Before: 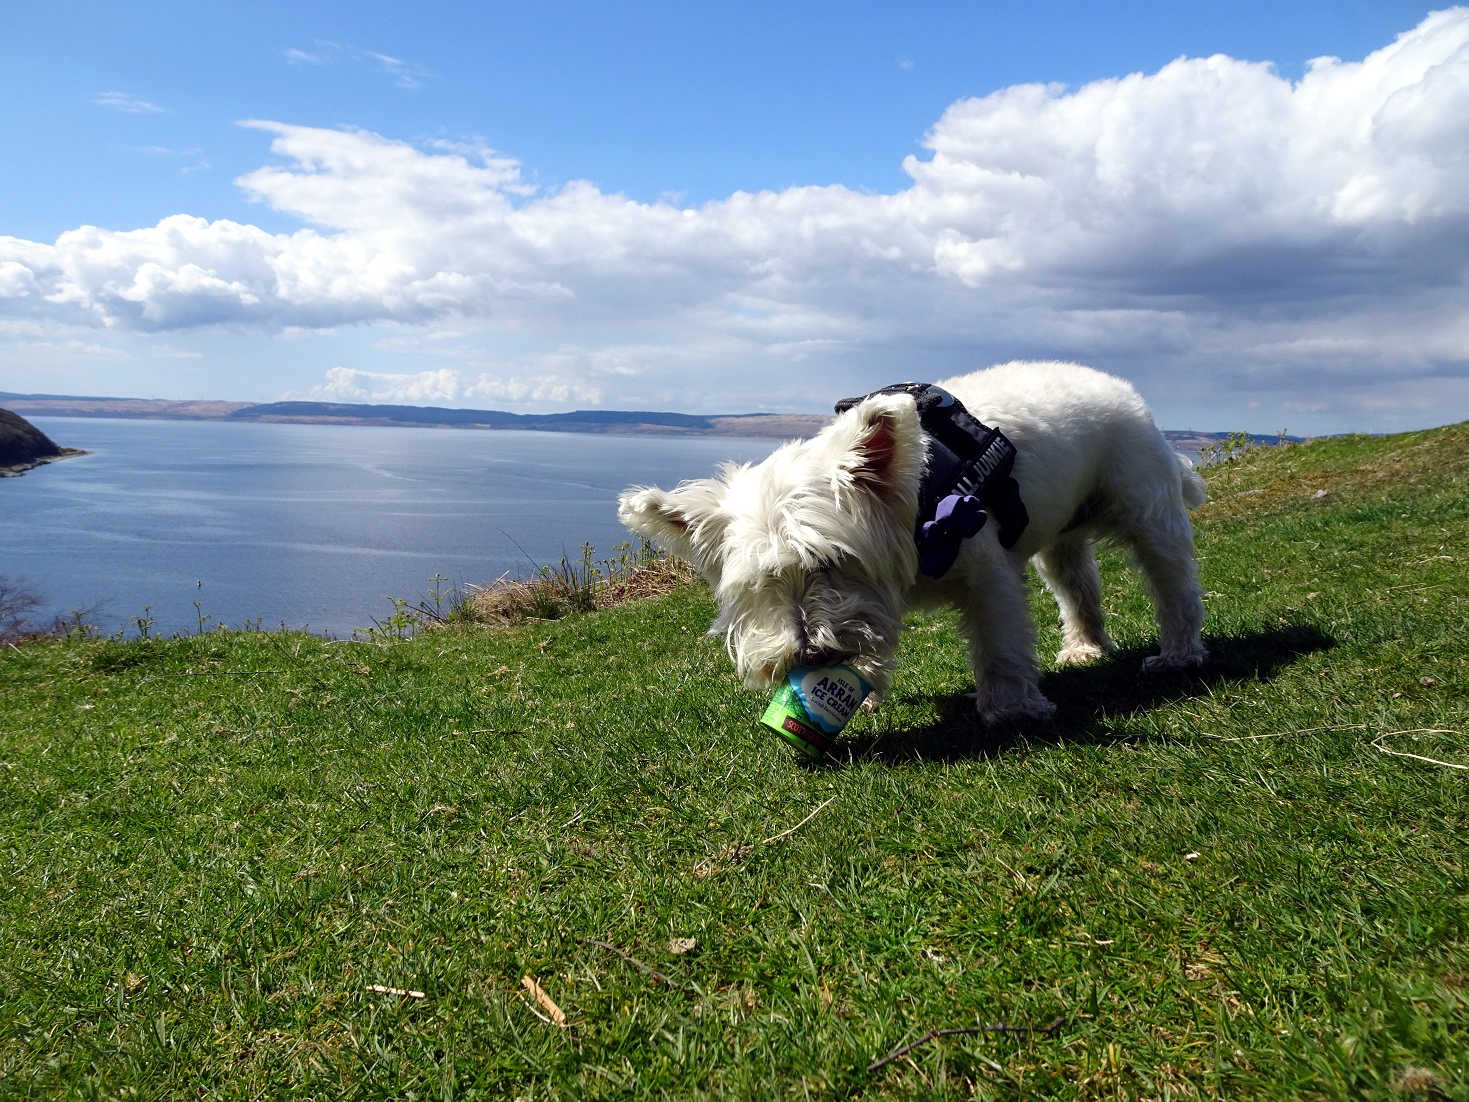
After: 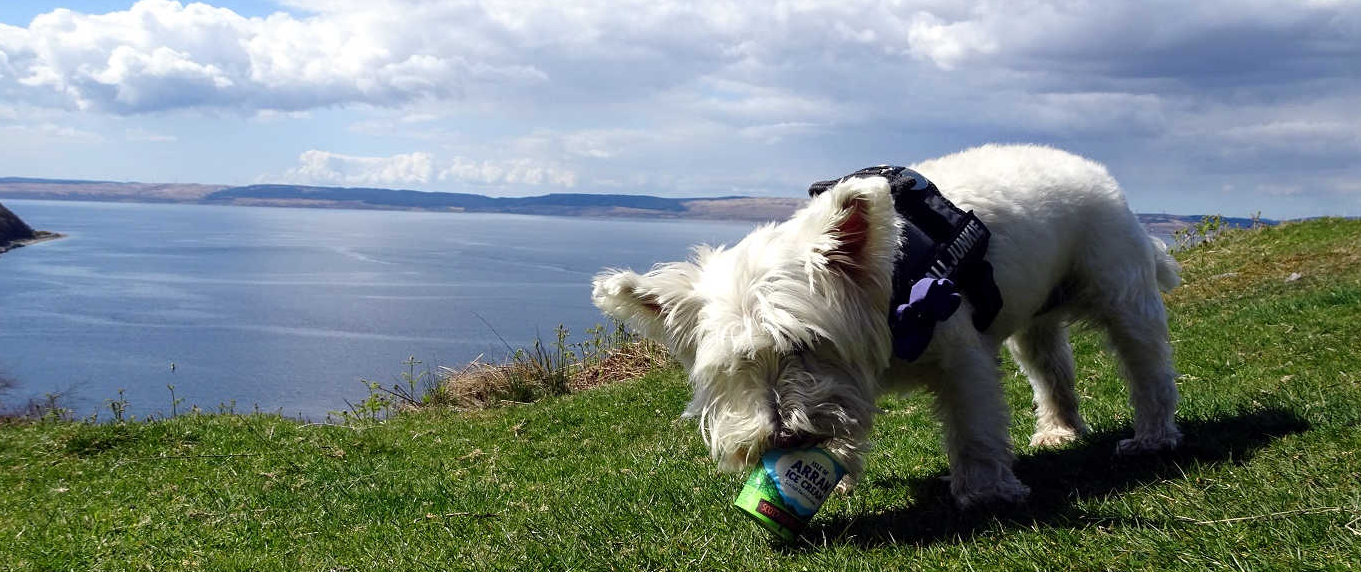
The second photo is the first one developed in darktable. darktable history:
crop: left 1.808%, top 19.699%, right 5.509%, bottom 28.366%
